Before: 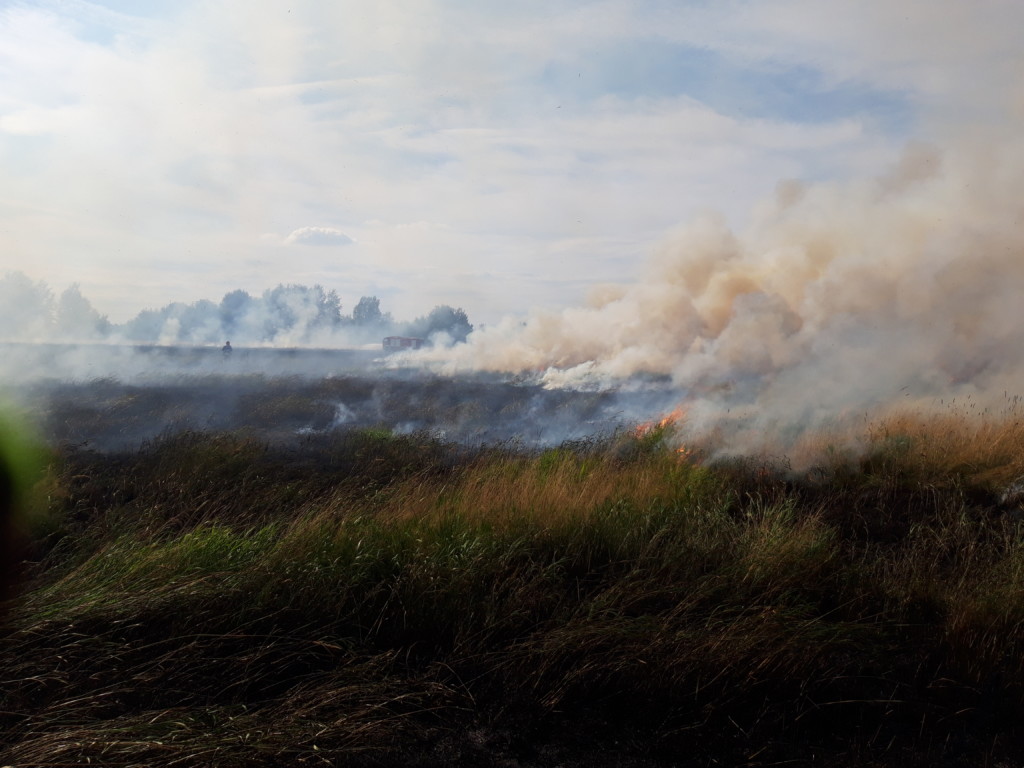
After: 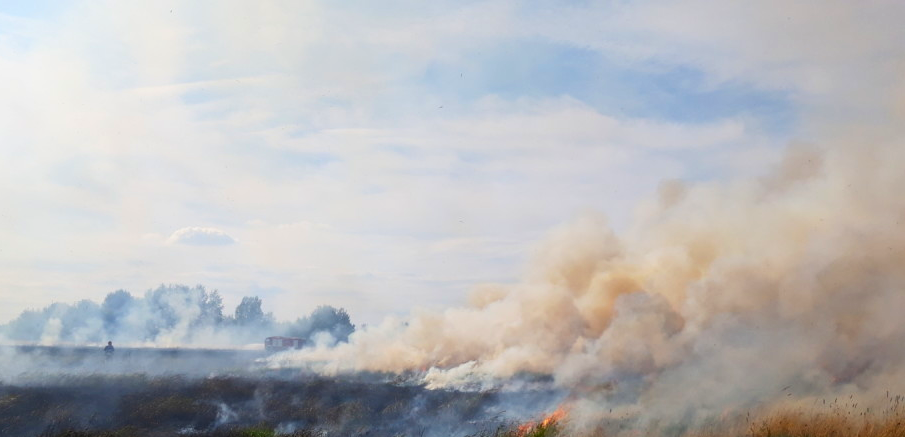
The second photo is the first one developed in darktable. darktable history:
contrast brightness saturation: contrast 0.164, saturation 0.333
crop and rotate: left 11.598%, bottom 43.043%
